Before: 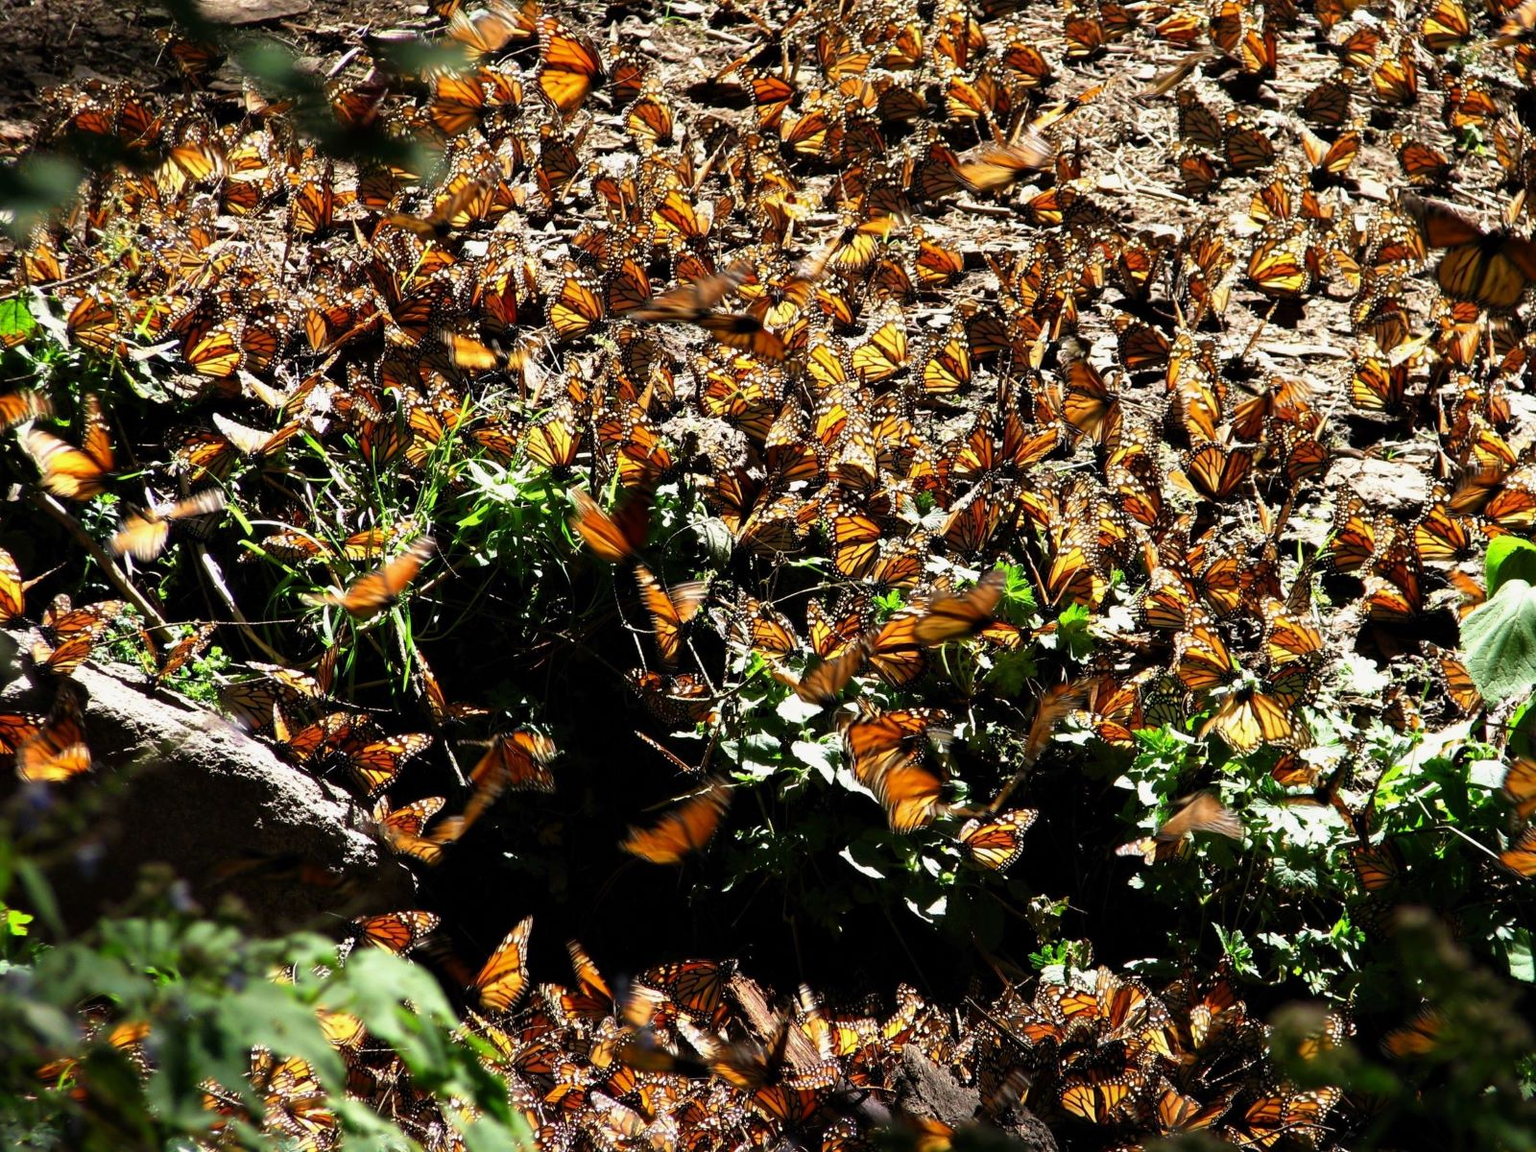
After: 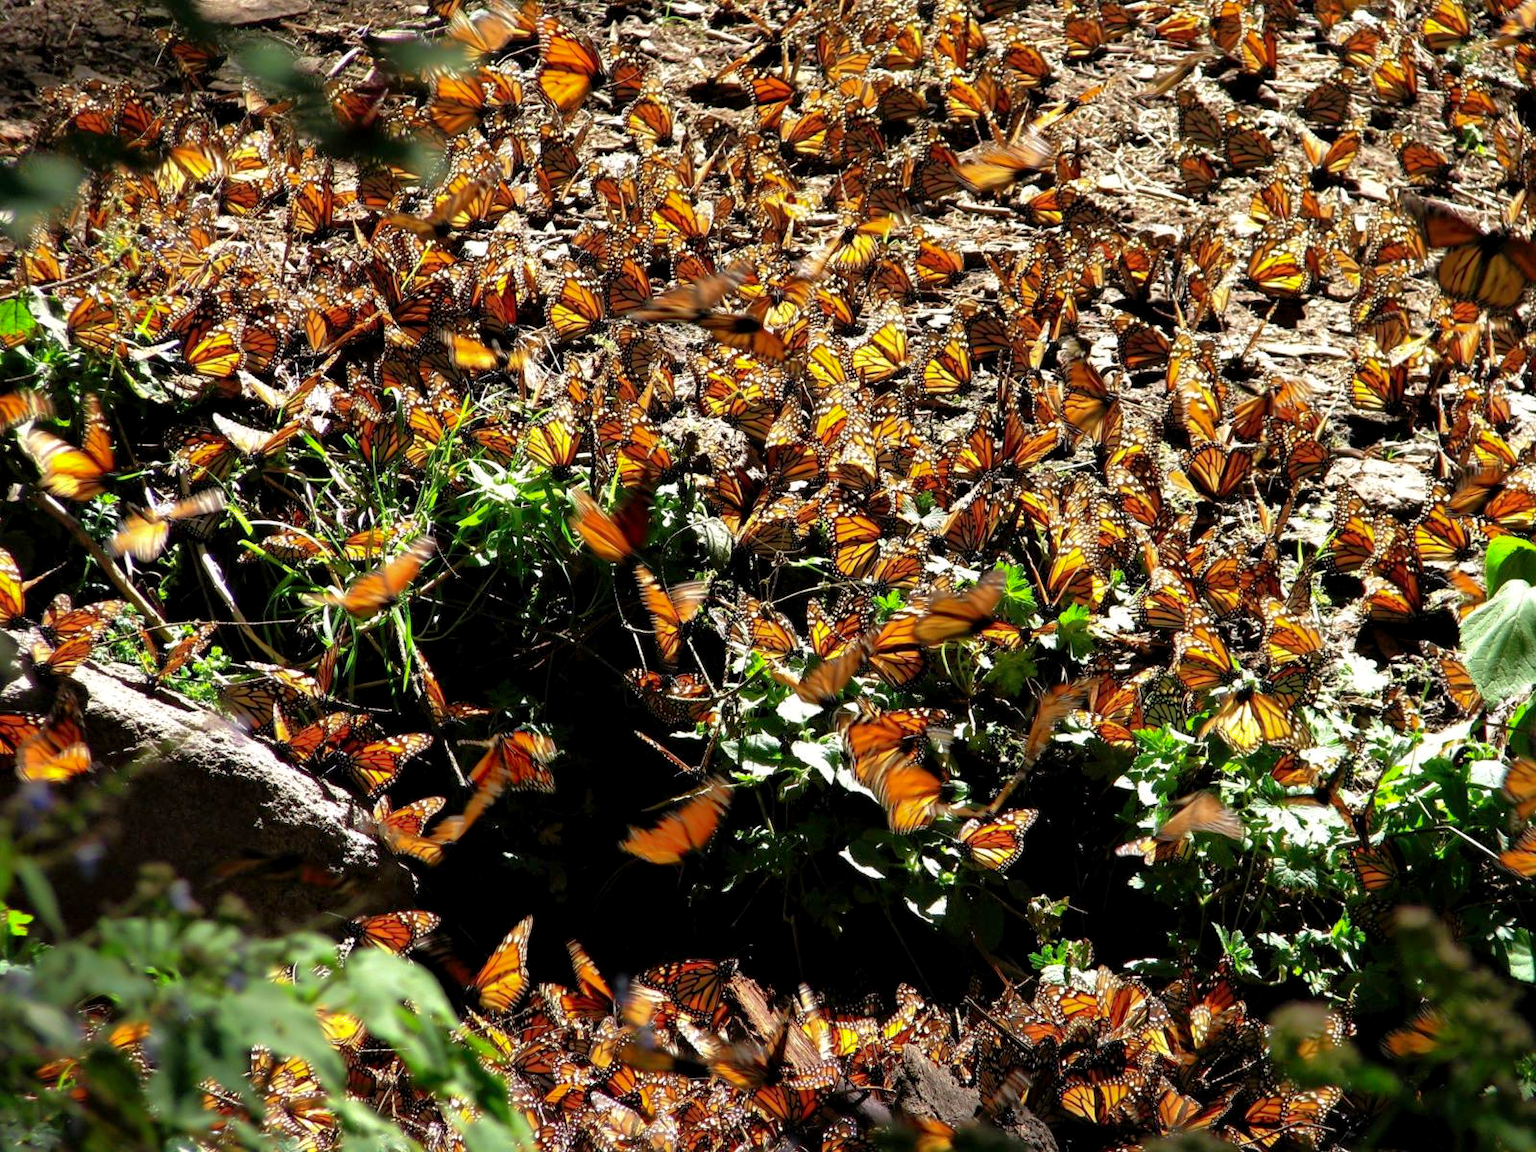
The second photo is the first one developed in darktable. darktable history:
exposure: black level correction 0.001, exposure 0.14 EV, compensate exposure bias true, compensate highlight preservation false
shadows and highlights: on, module defaults
